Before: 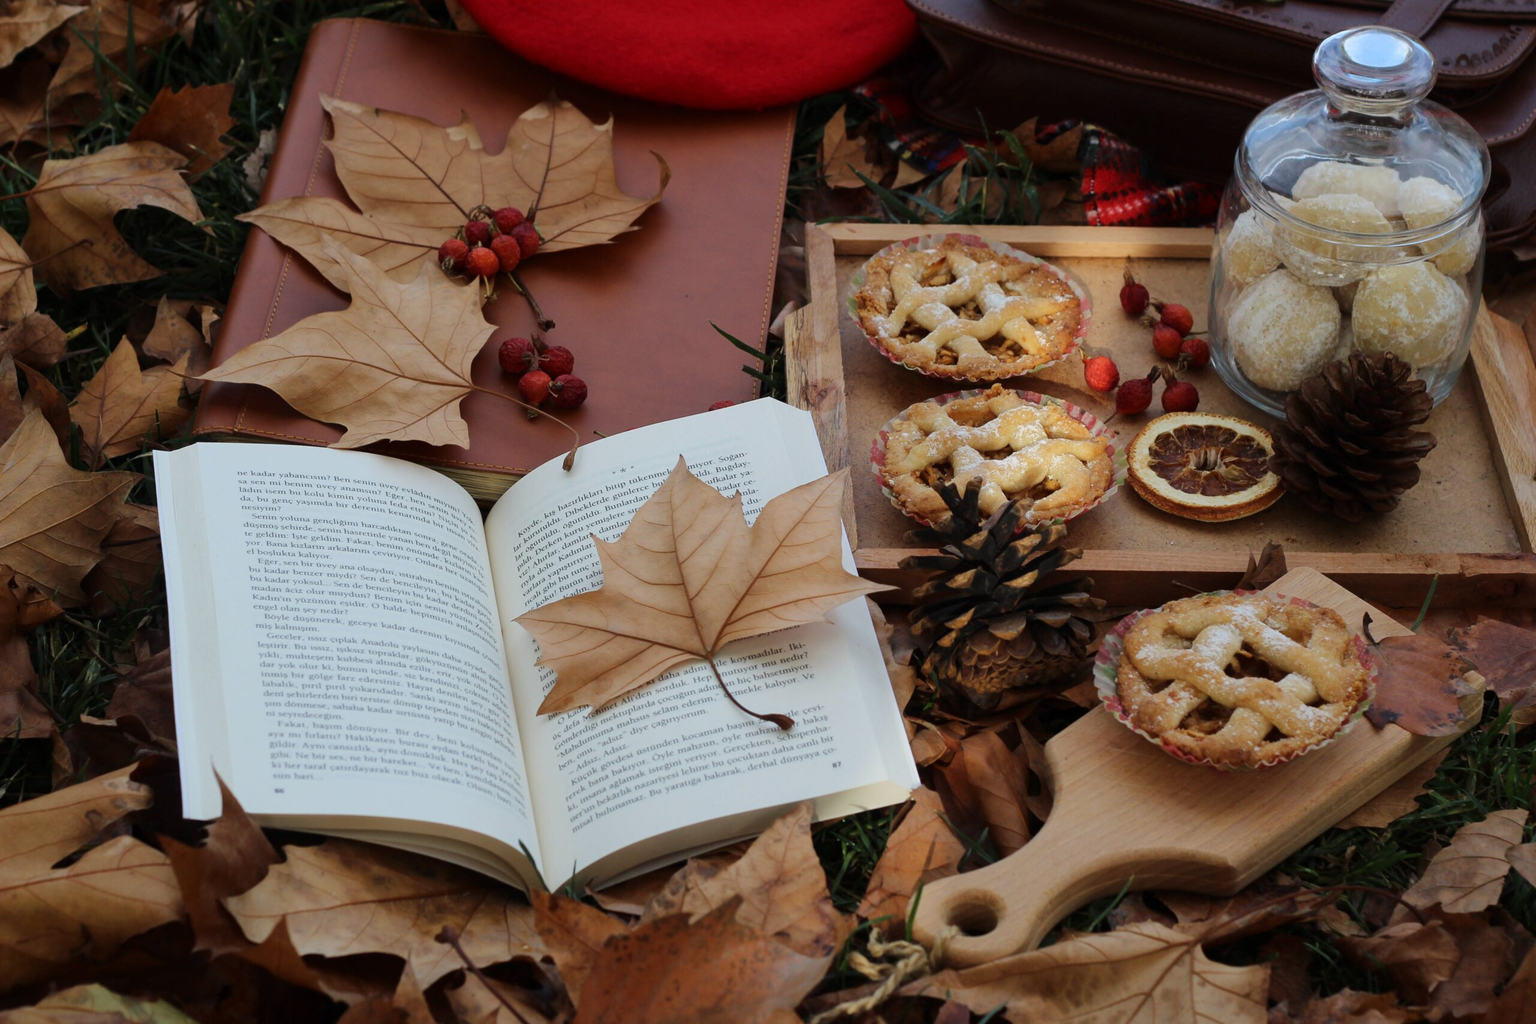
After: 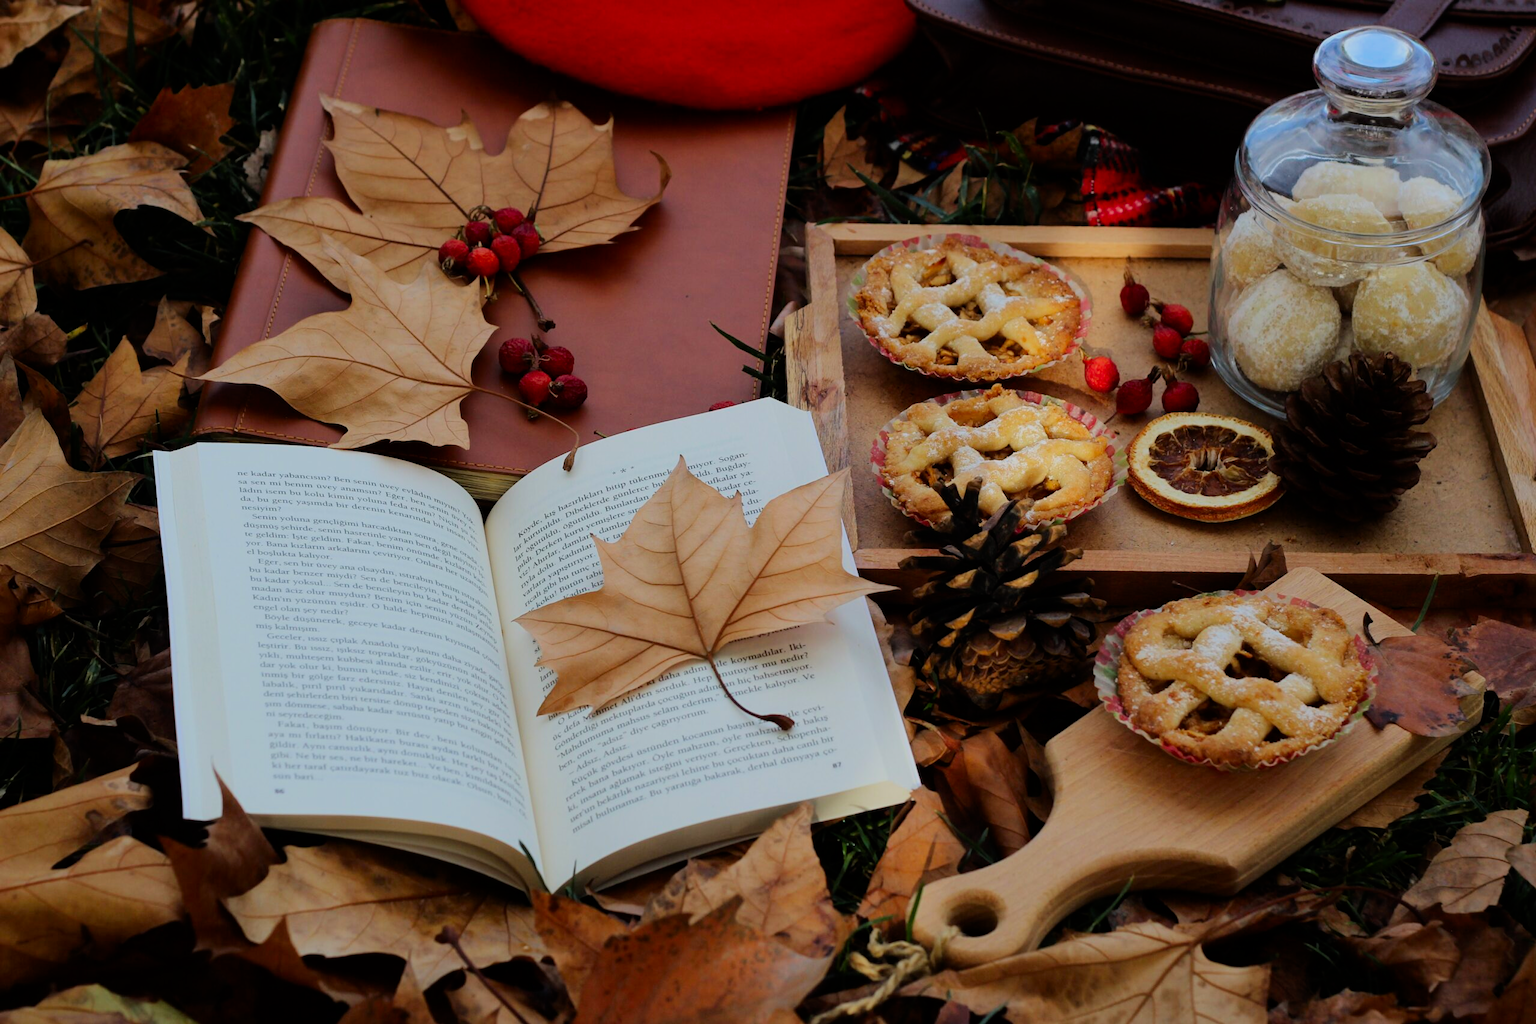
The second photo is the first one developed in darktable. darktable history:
filmic rgb: black relative exposure -7.65 EV, white relative exposure 4.56 EV, hardness 3.61, color science v6 (2022)
contrast brightness saturation: contrast 0.09, saturation 0.28
